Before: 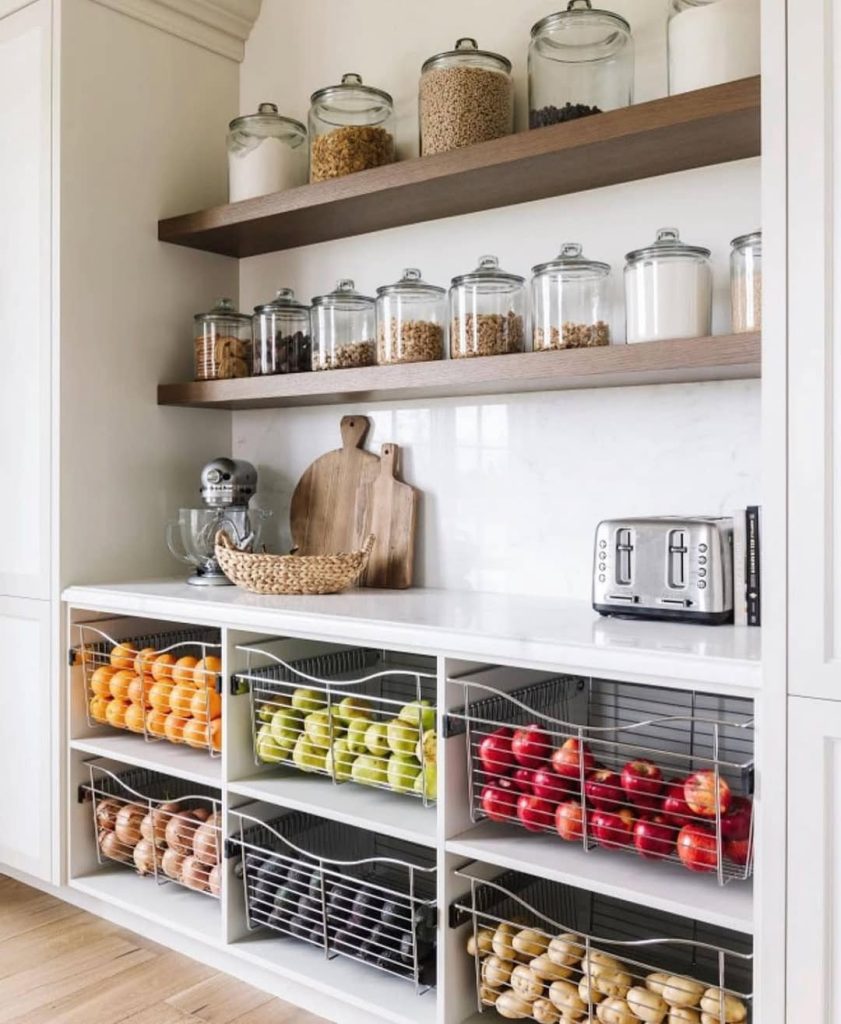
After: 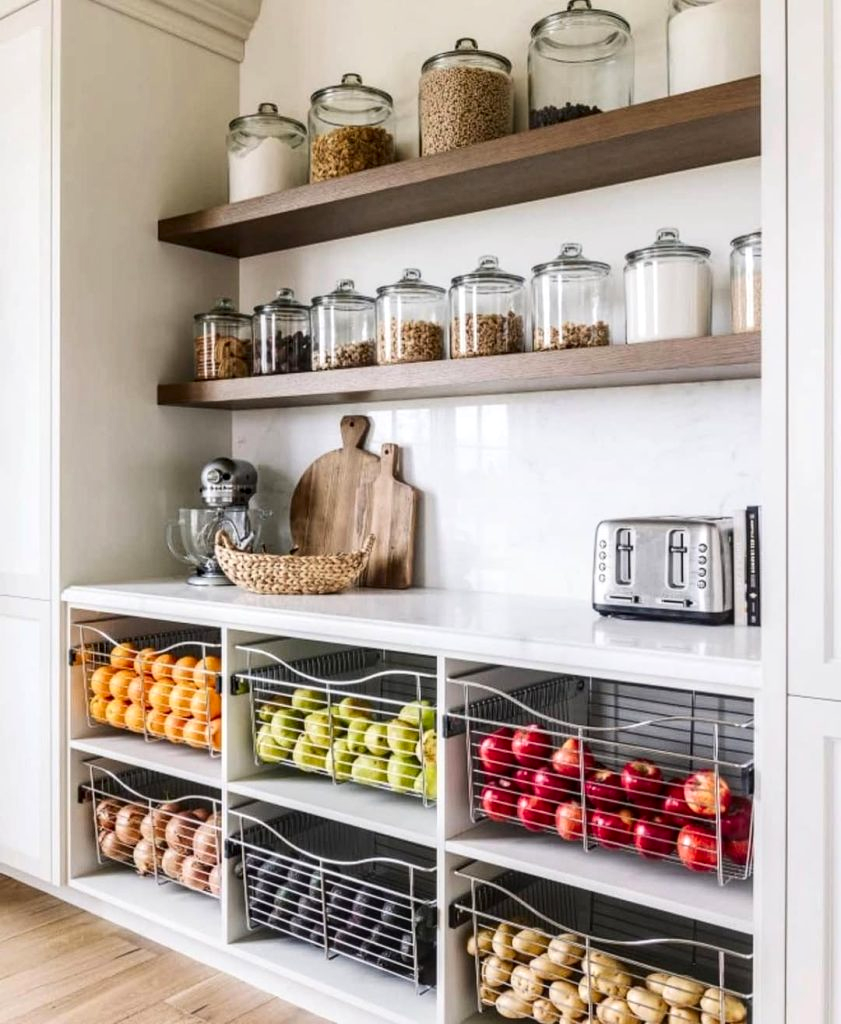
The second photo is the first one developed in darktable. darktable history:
local contrast: on, module defaults
contrast brightness saturation: contrast 0.15, brightness -0.01, saturation 0.1
